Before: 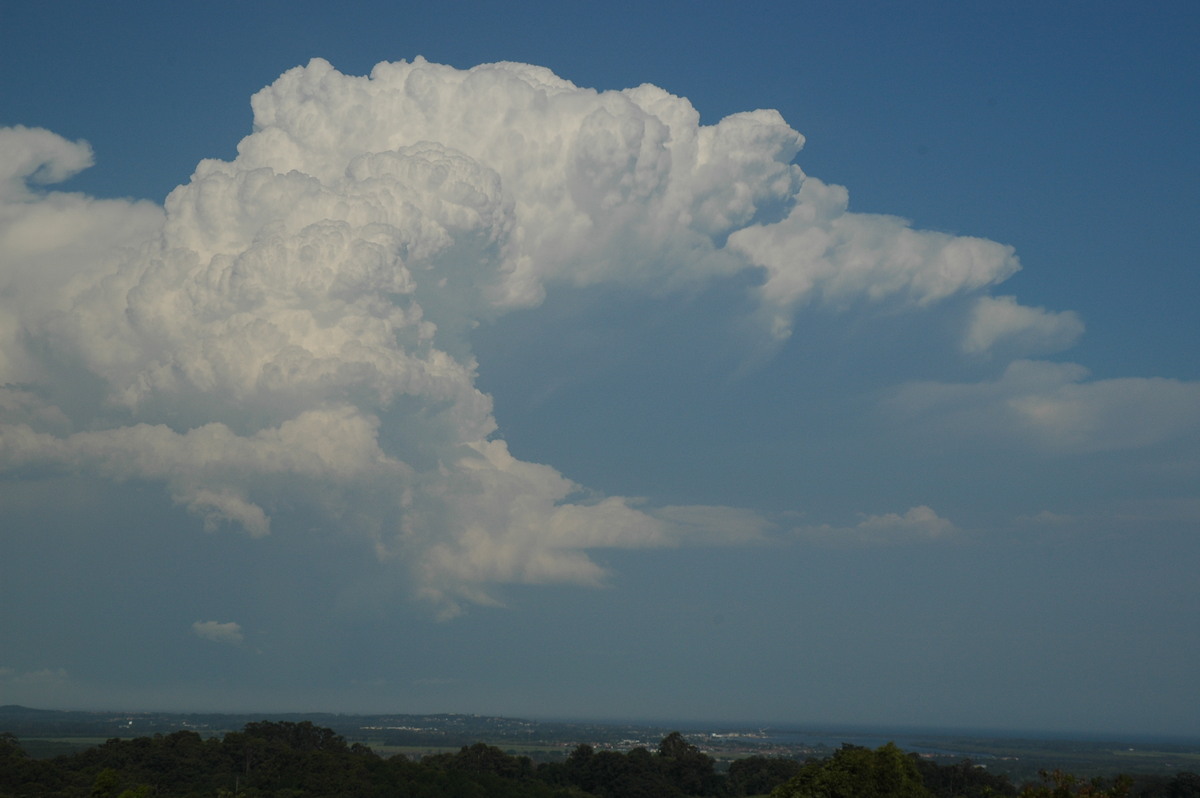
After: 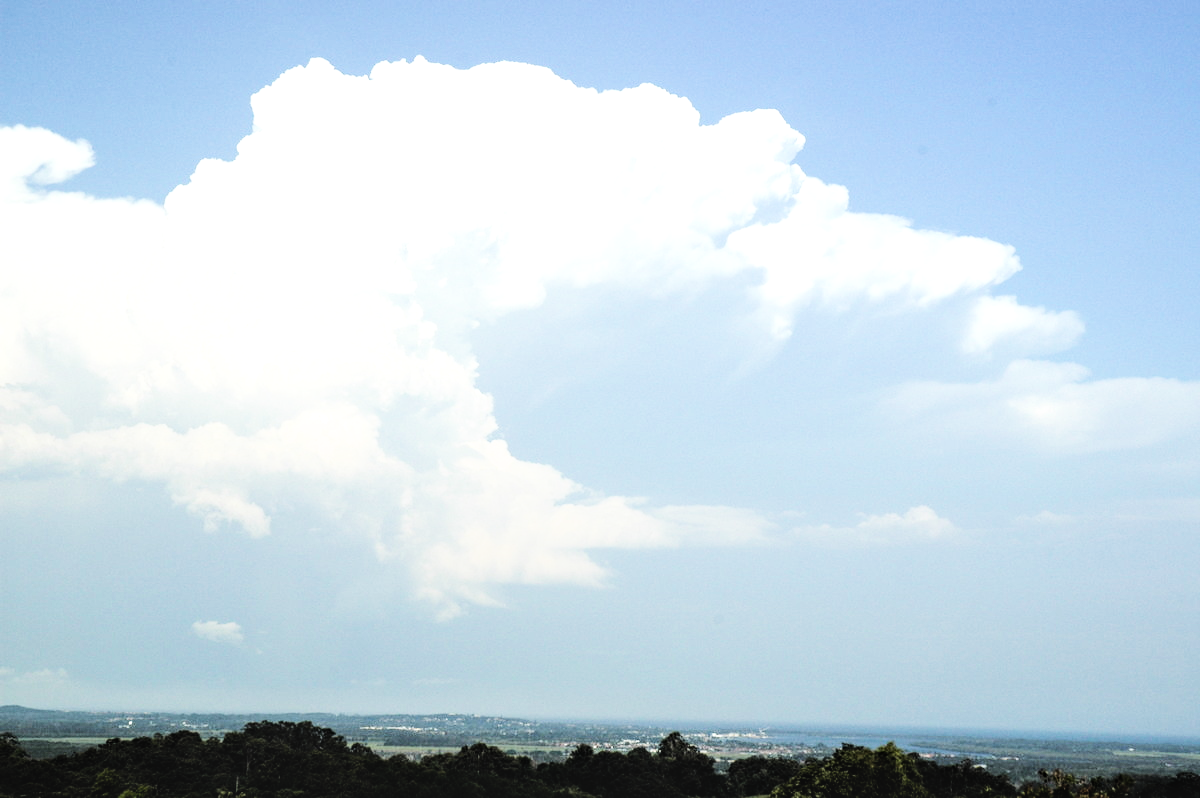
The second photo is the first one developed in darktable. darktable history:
filmic rgb: black relative exposure -5 EV, hardness 2.88, contrast 1.3, highlights saturation mix -30%
tone equalizer: -8 EV -1.08 EV, -7 EV -1.01 EV, -6 EV -0.867 EV, -5 EV -0.578 EV, -3 EV 0.578 EV, -2 EV 0.867 EV, -1 EV 1.01 EV, +0 EV 1.08 EV, edges refinement/feathering 500, mask exposure compensation -1.57 EV, preserve details no
exposure: exposure 2 EV, compensate highlight preservation false
local contrast: on, module defaults
